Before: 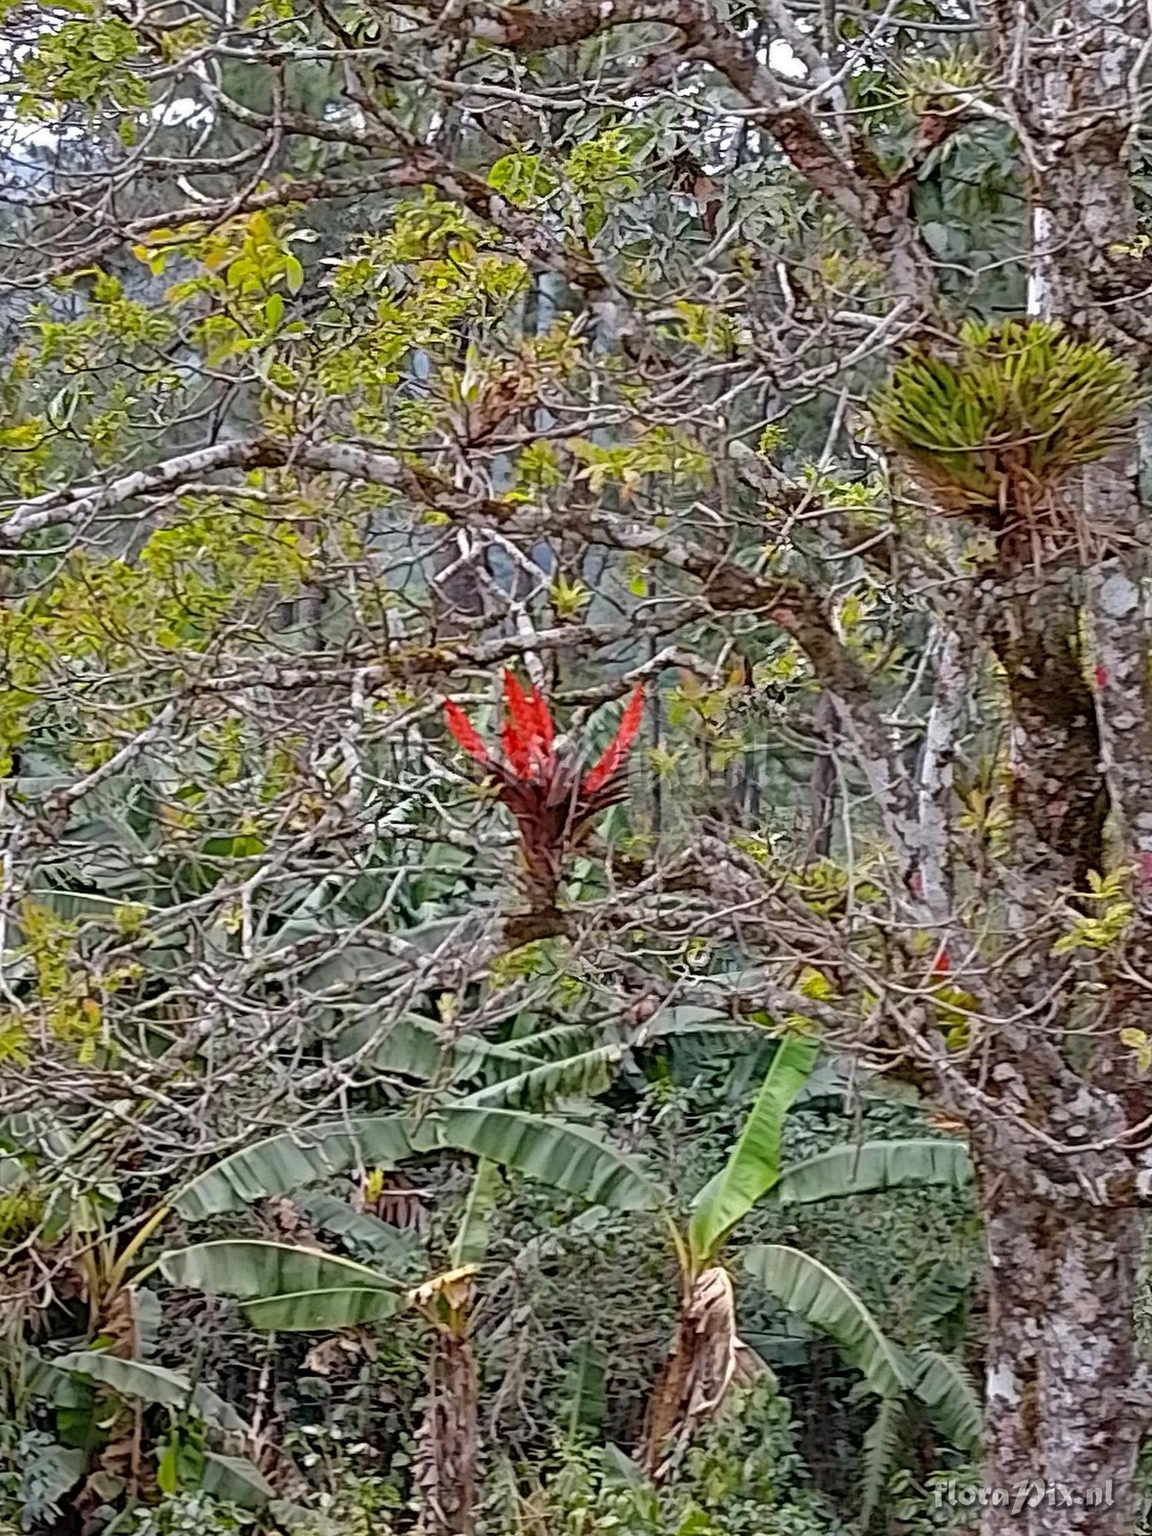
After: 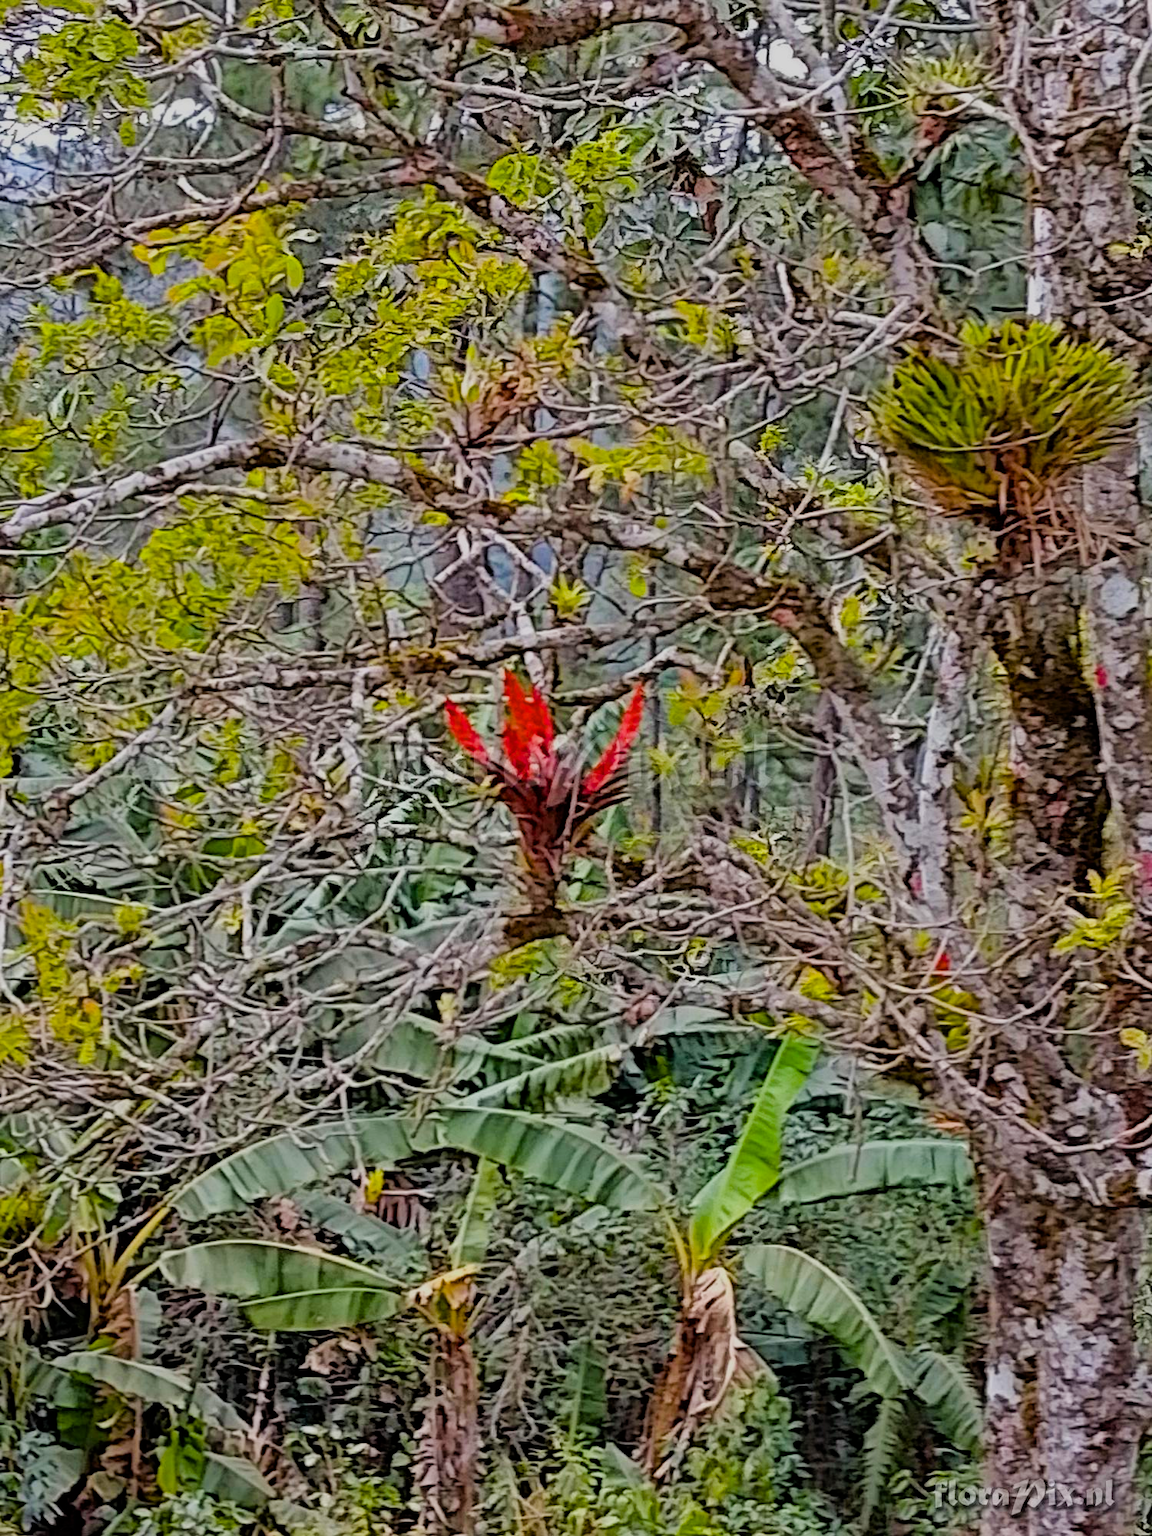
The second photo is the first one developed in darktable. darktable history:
filmic rgb: black relative exposure -7.65 EV, white relative exposure 4.56 EV, hardness 3.61
color balance rgb: linear chroma grading › global chroma 15%, perceptual saturation grading › global saturation 30%
